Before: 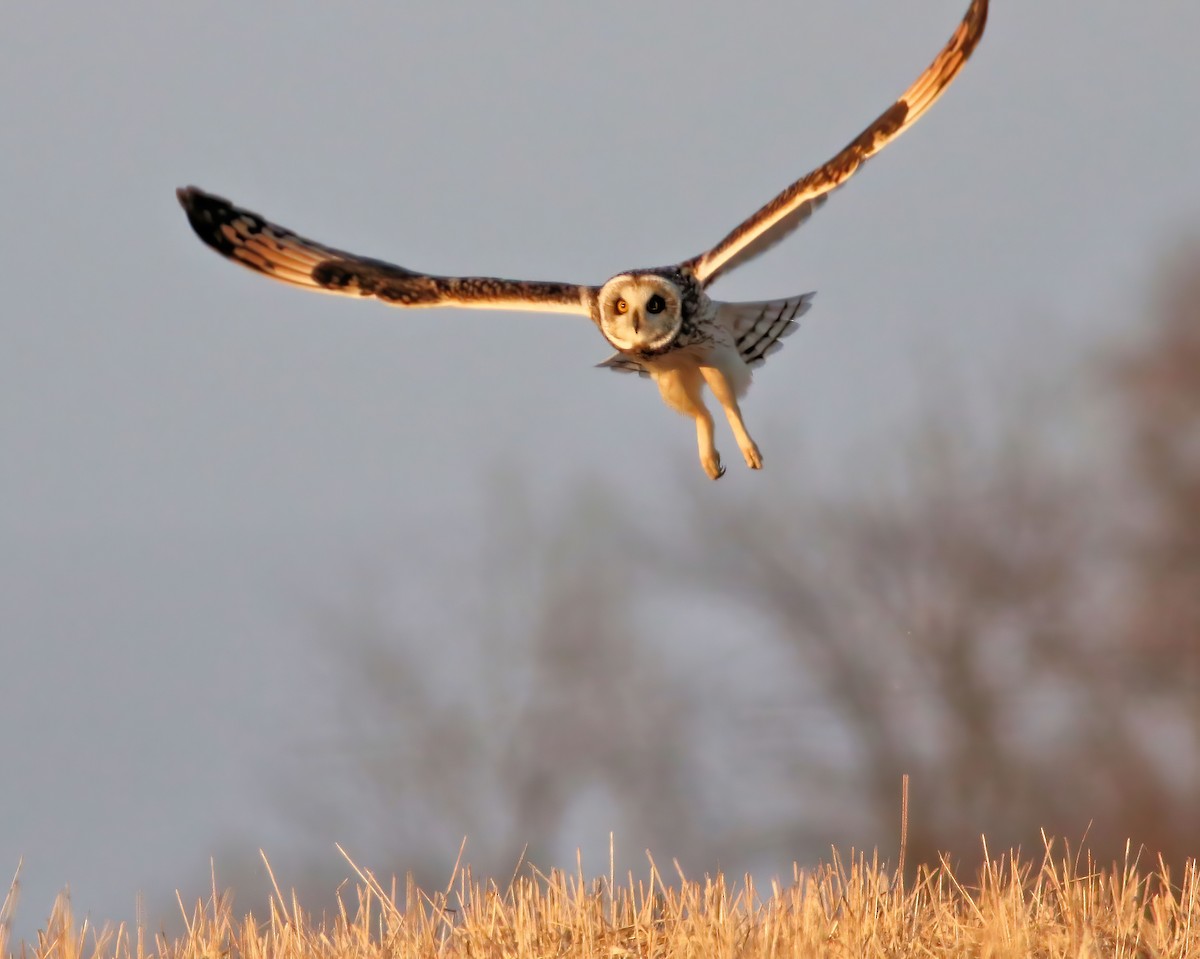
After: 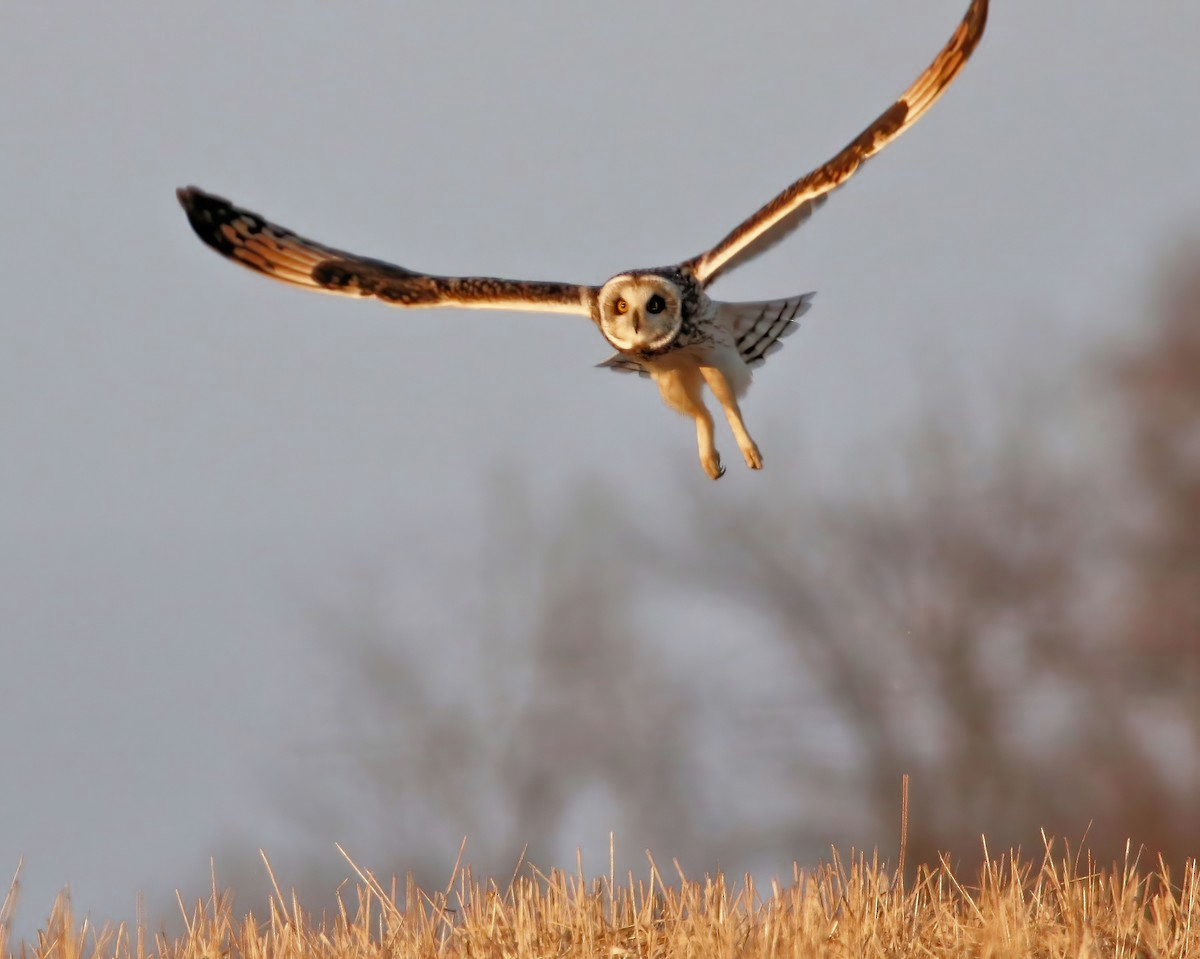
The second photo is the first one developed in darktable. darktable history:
color zones: curves: ch0 [(0, 0.5) (0.125, 0.4) (0.25, 0.5) (0.375, 0.4) (0.5, 0.4) (0.625, 0.6) (0.75, 0.6) (0.875, 0.5)]; ch1 [(0, 0.4) (0.125, 0.5) (0.25, 0.4) (0.375, 0.4) (0.5, 0.4) (0.625, 0.4) (0.75, 0.5) (0.875, 0.4)]; ch2 [(0, 0.6) (0.125, 0.5) (0.25, 0.5) (0.375, 0.6) (0.5, 0.6) (0.625, 0.5) (0.75, 0.5) (0.875, 0.5)]
